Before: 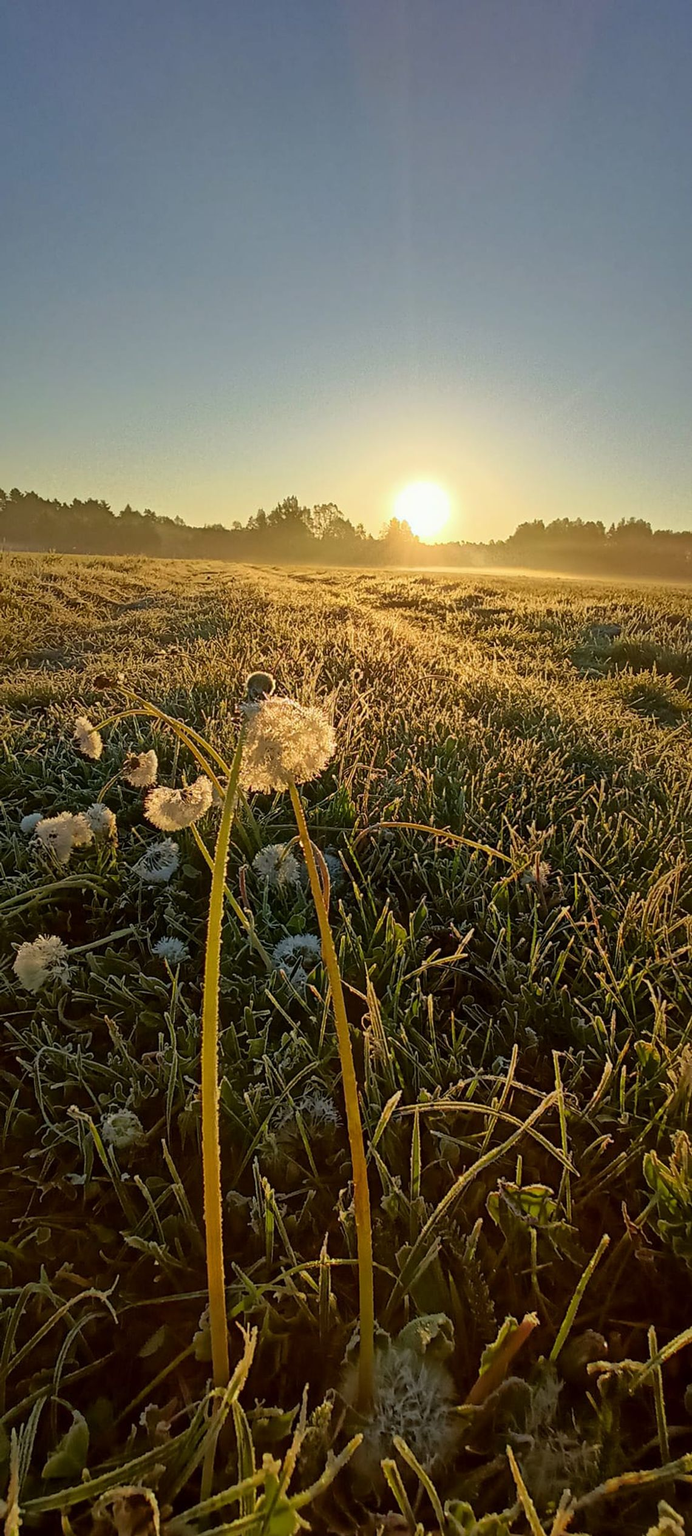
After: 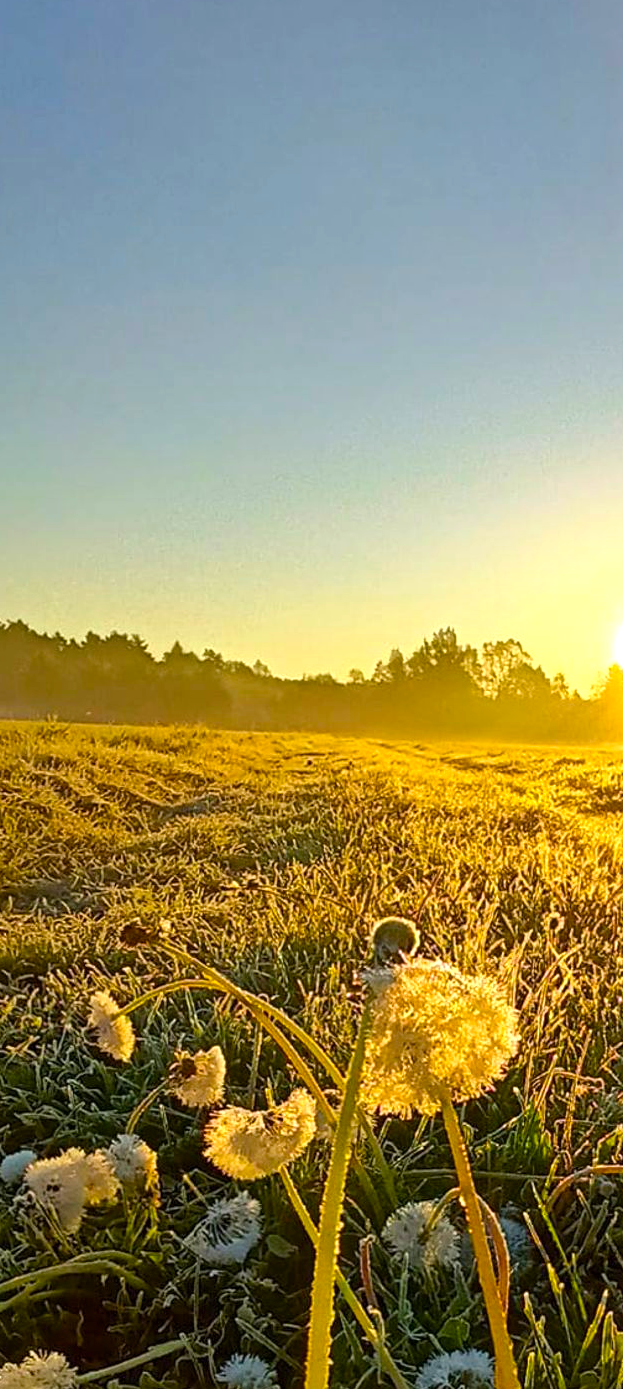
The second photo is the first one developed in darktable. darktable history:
crop and rotate: left 3.047%, top 7.509%, right 42.236%, bottom 37.598%
color balance rgb: perceptual saturation grading › global saturation 30%, global vibrance 20%
exposure: exposure 0.507 EV, compensate highlight preservation false
